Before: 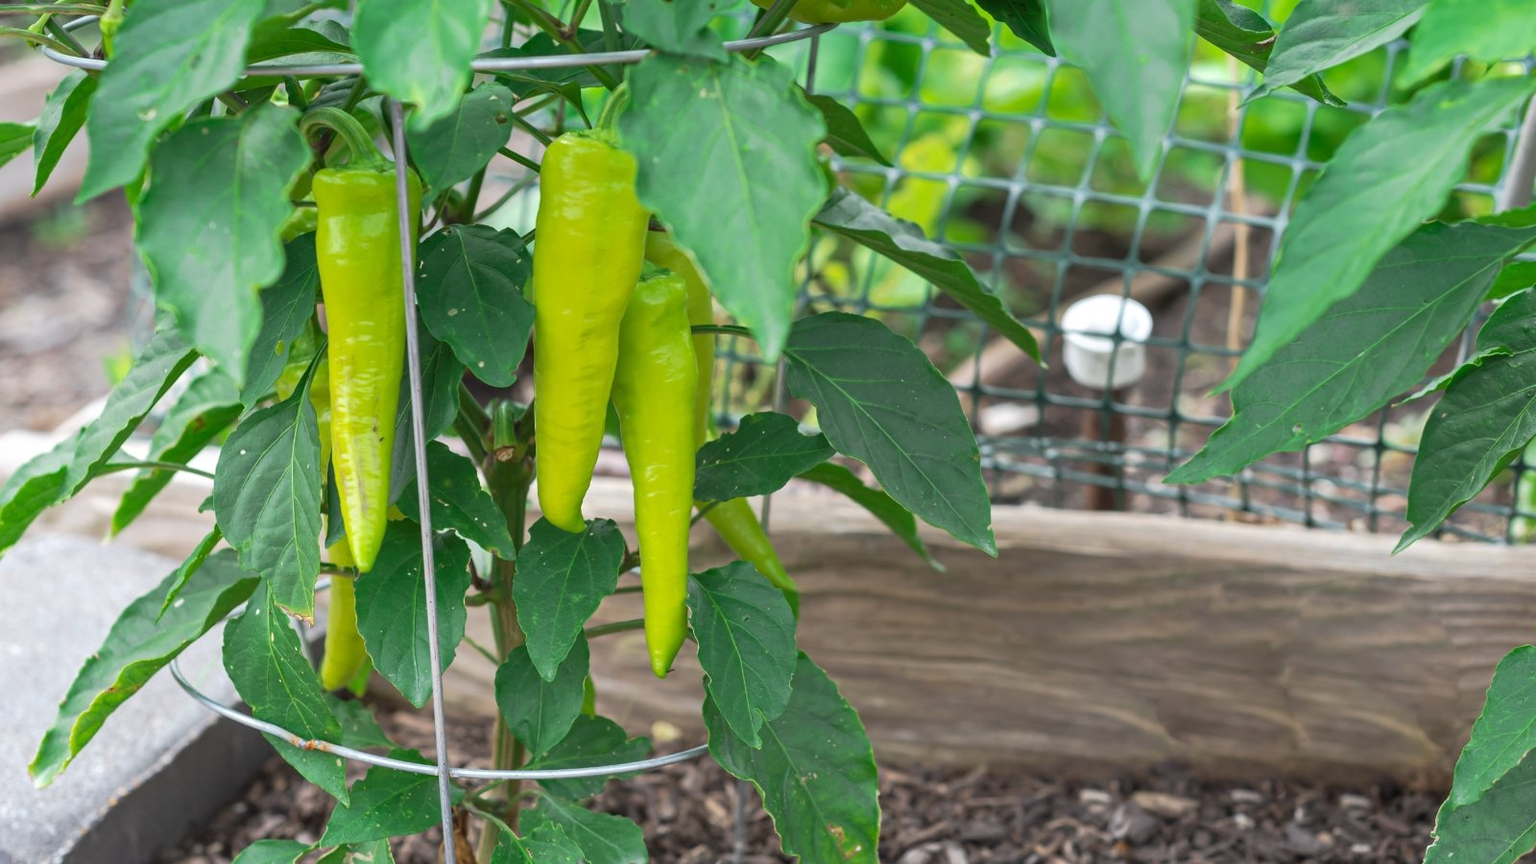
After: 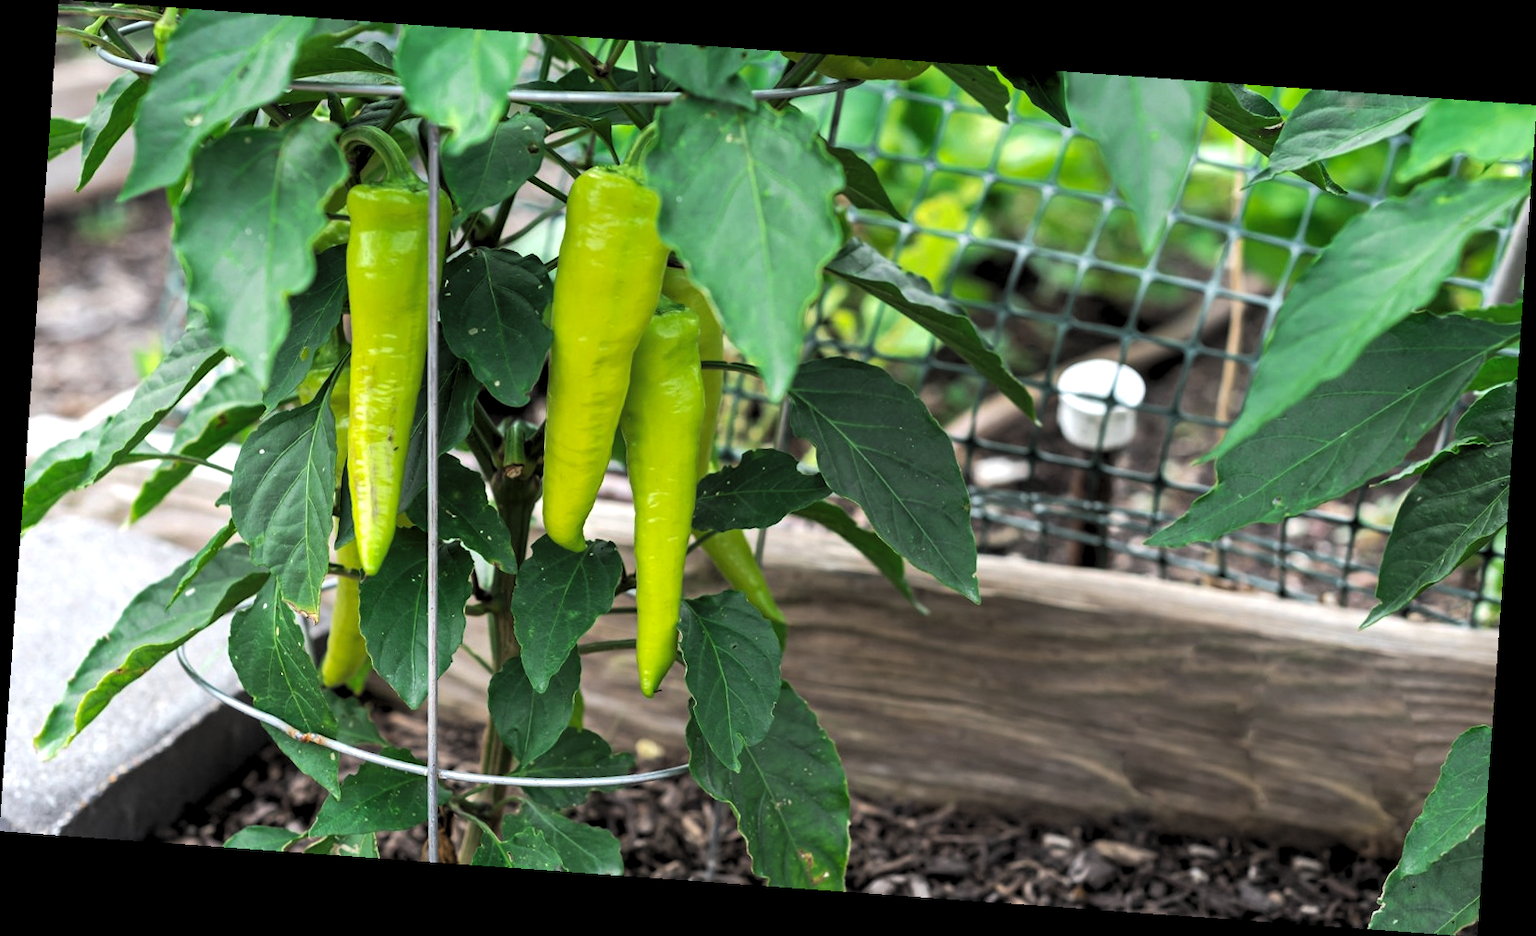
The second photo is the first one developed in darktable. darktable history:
levels: levels [0.182, 0.542, 0.902]
rotate and perspective: rotation 4.1°, automatic cropping off
